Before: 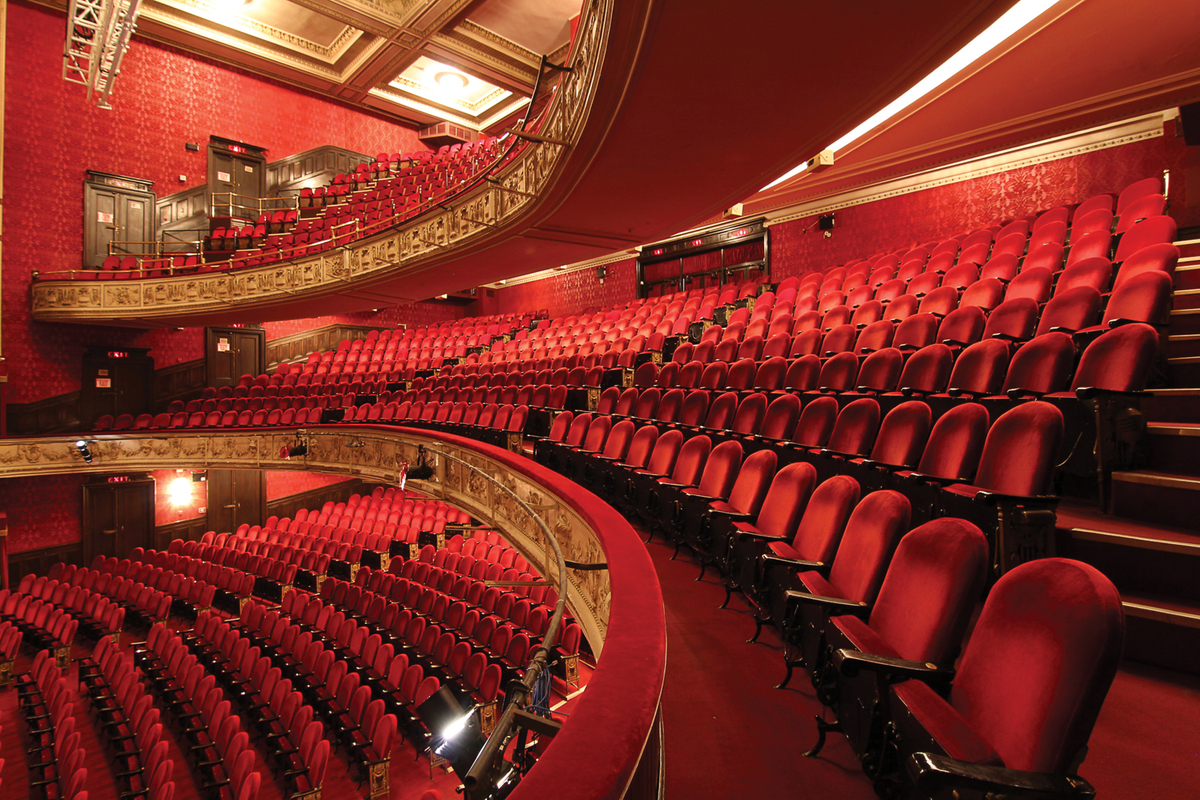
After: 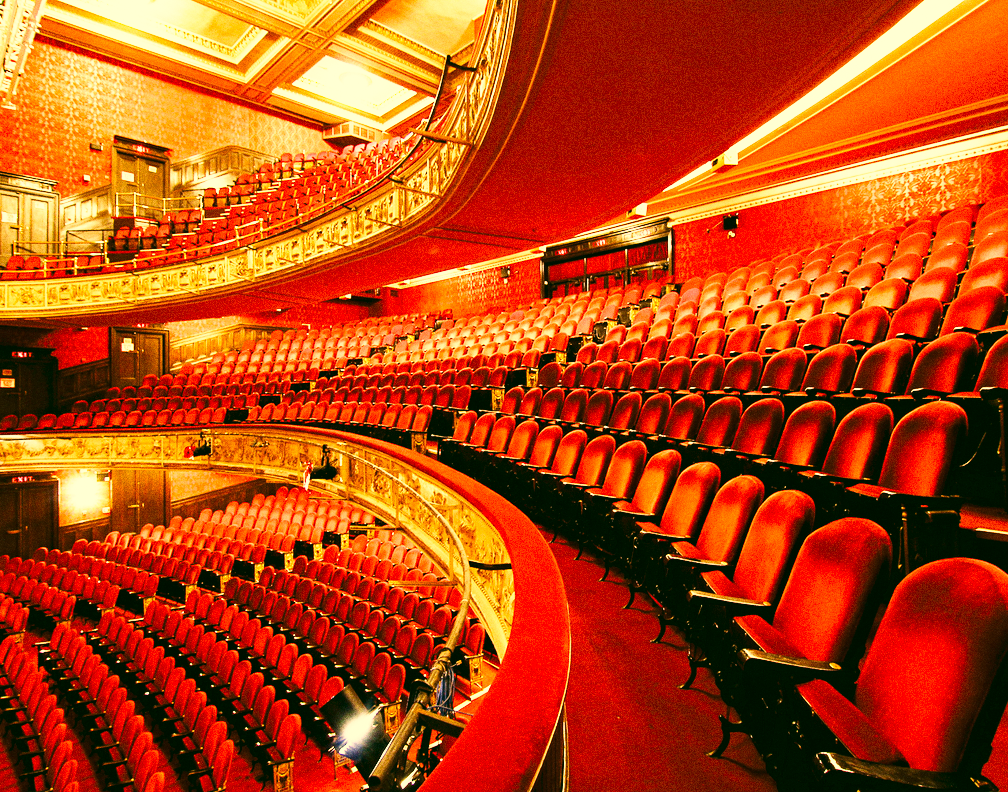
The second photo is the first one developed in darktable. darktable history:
velvia: on, module defaults
exposure: exposure 0.6 EV, compensate highlight preservation false
crop: left 8.026%, right 7.374%
base curve: curves: ch0 [(0, 0) (0.007, 0.004) (0.027, 0.03) (0.046, 0.07) (0.207, 0.54) (0.442, 0.872) (0.673, 0.972) (1, 1)], preserve colors none
grain: coarseness 0.09 ISO, strength 40%
color correction: highlights a* 5.3, highlights b* 24.26, shadows a* -15.58, shadows b* 4.02
haze removal: strength 0.25, distance 0.25, compatibility mode true, adaptive false
